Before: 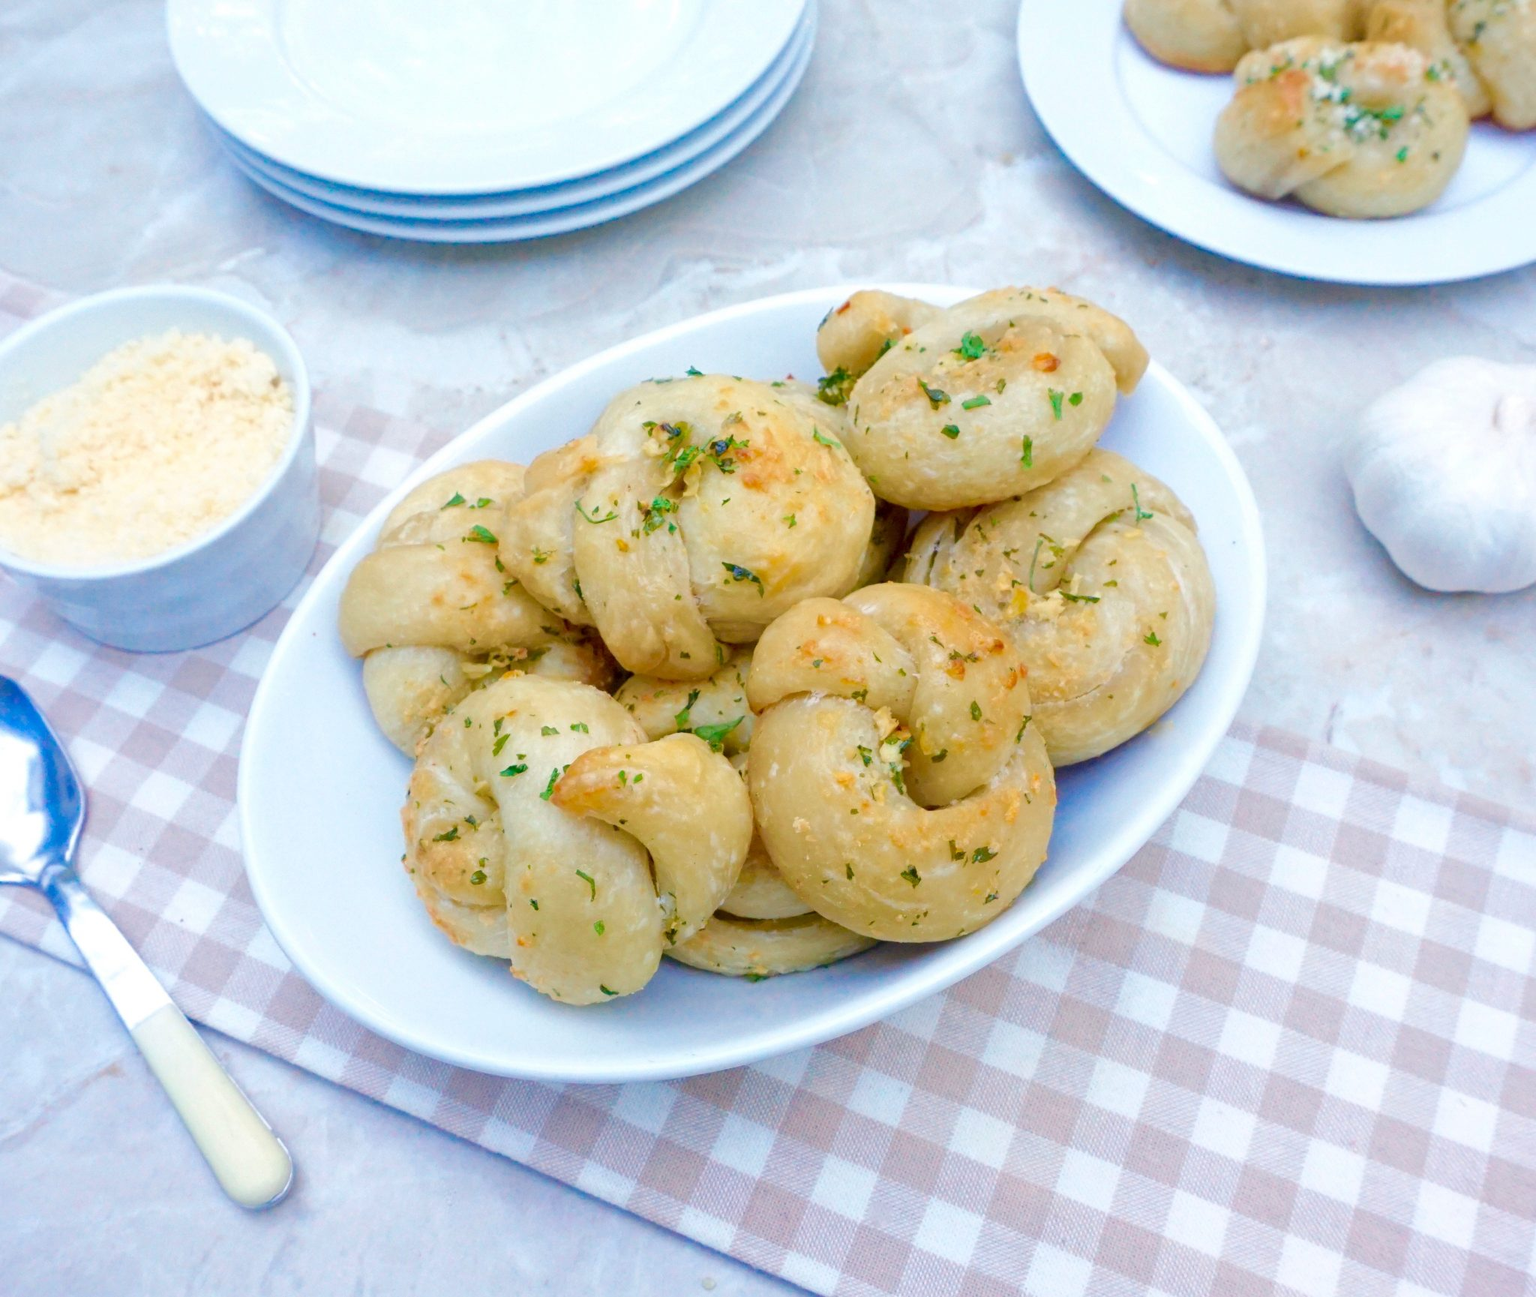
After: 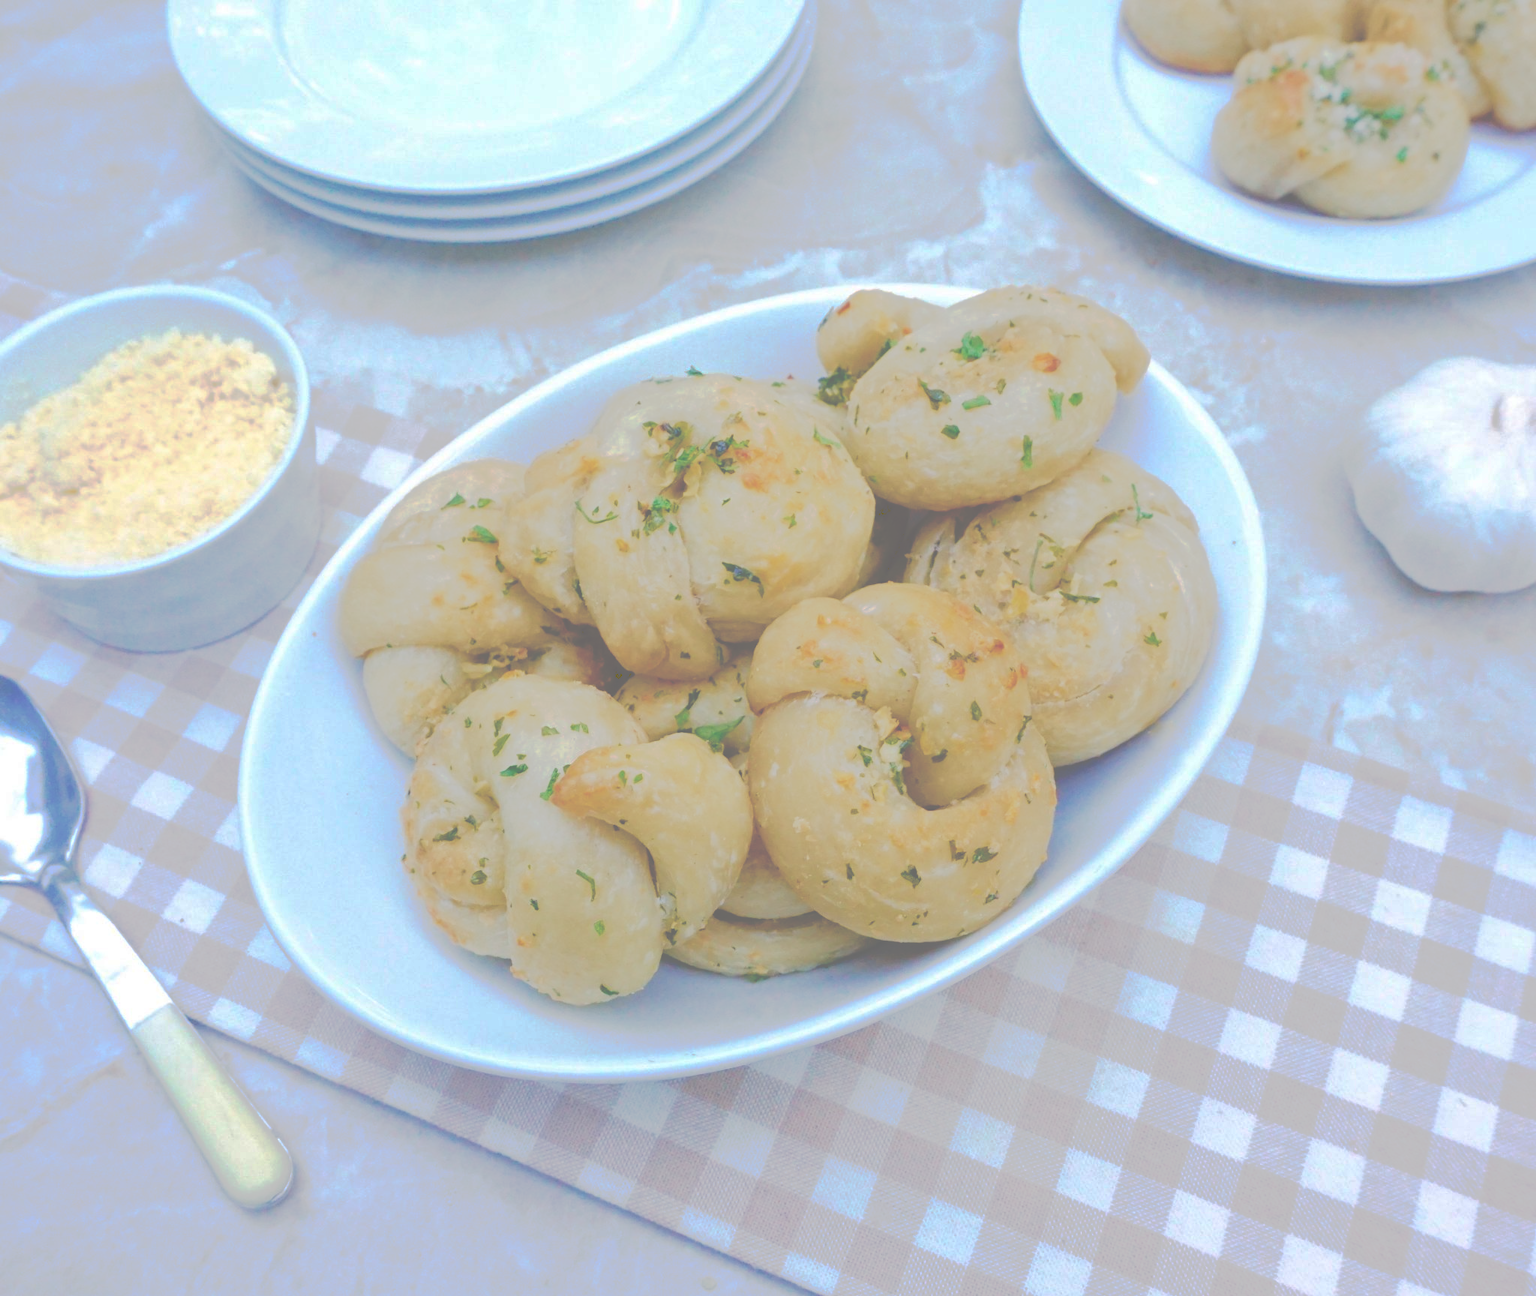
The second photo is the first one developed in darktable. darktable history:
tone curve: curves: ch0 [(0, 0) (0.003, 0.43) (0.011, 0.433) (0.025, 0.434) (0.044, 0.436) (0.069, 0.439) (0.1, 0.442) (0.136, 0.446) (0.177, 0.449) (0.224, 0.454) (0.277, 0.462) (0.335, 0.488) (0.399, 0.524) (0.468, 0.566) (0.543, 0.615) (0.623, 0.666) (0.709, 0.718) (0.801, 0.761) (0.898, 0.801) (1, 1)], preserve colors none
